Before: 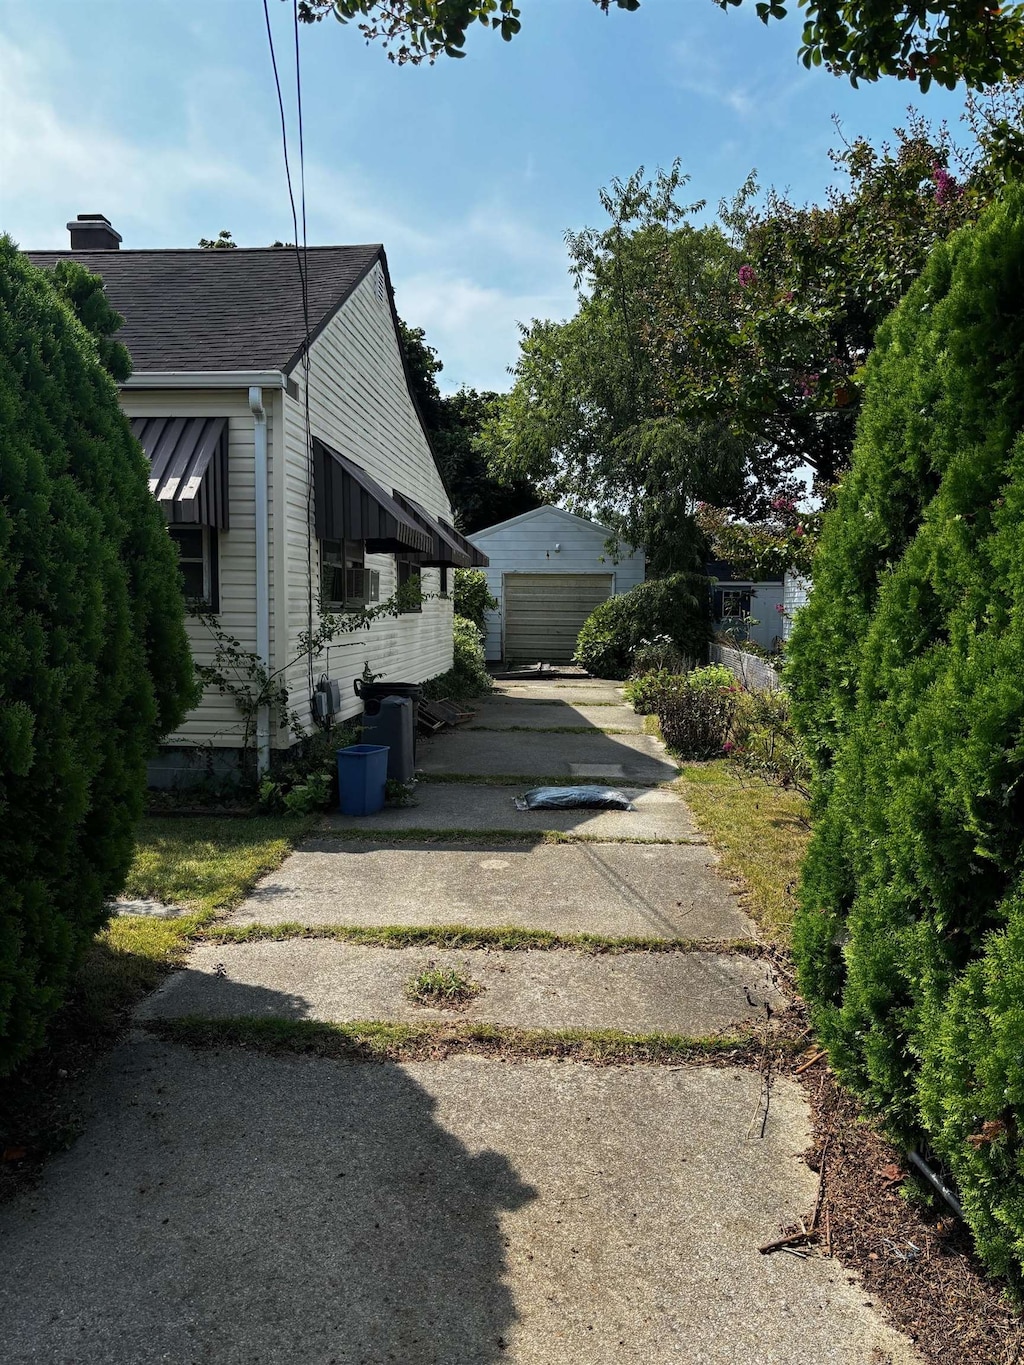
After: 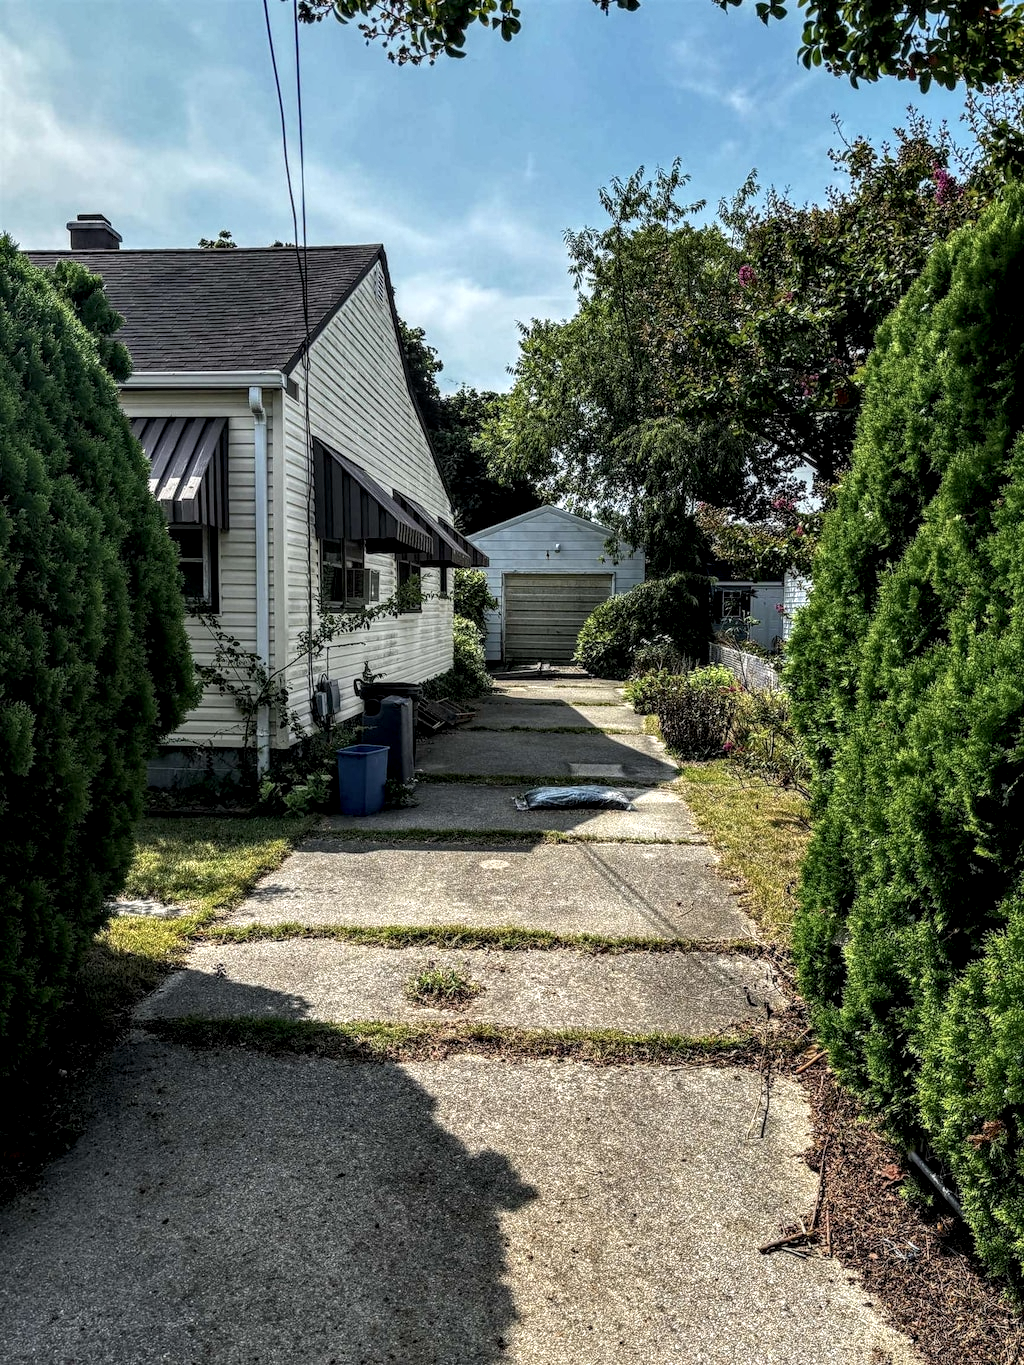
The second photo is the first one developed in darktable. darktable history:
local contrast: highlights 5%, shadows 7%, detail 182%
